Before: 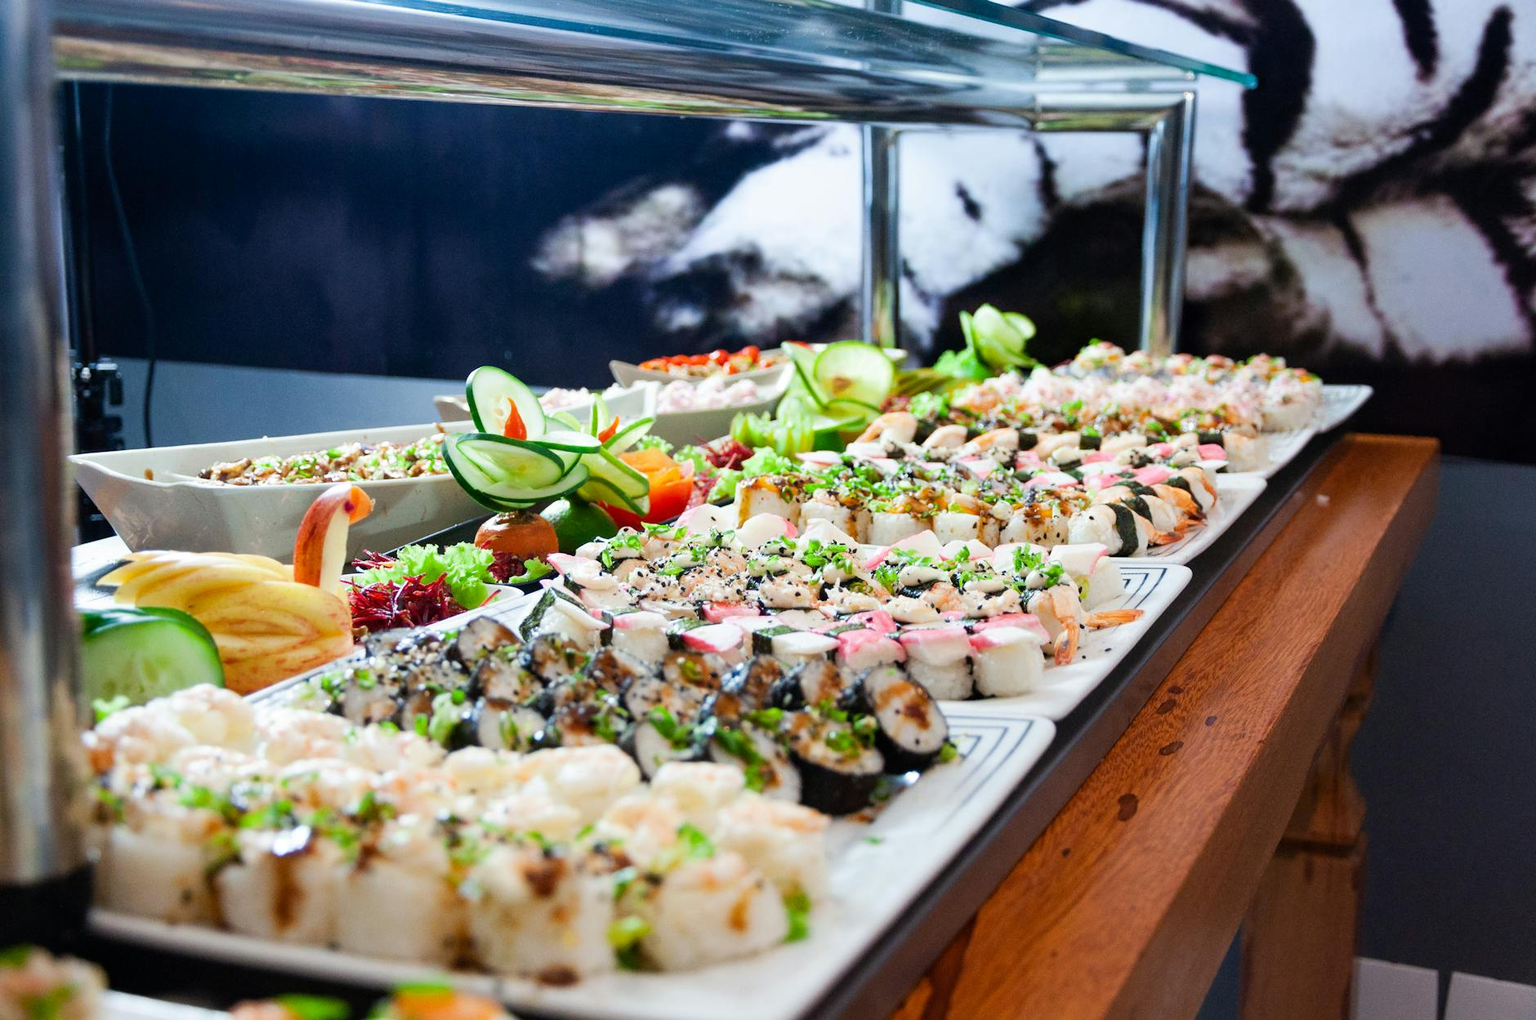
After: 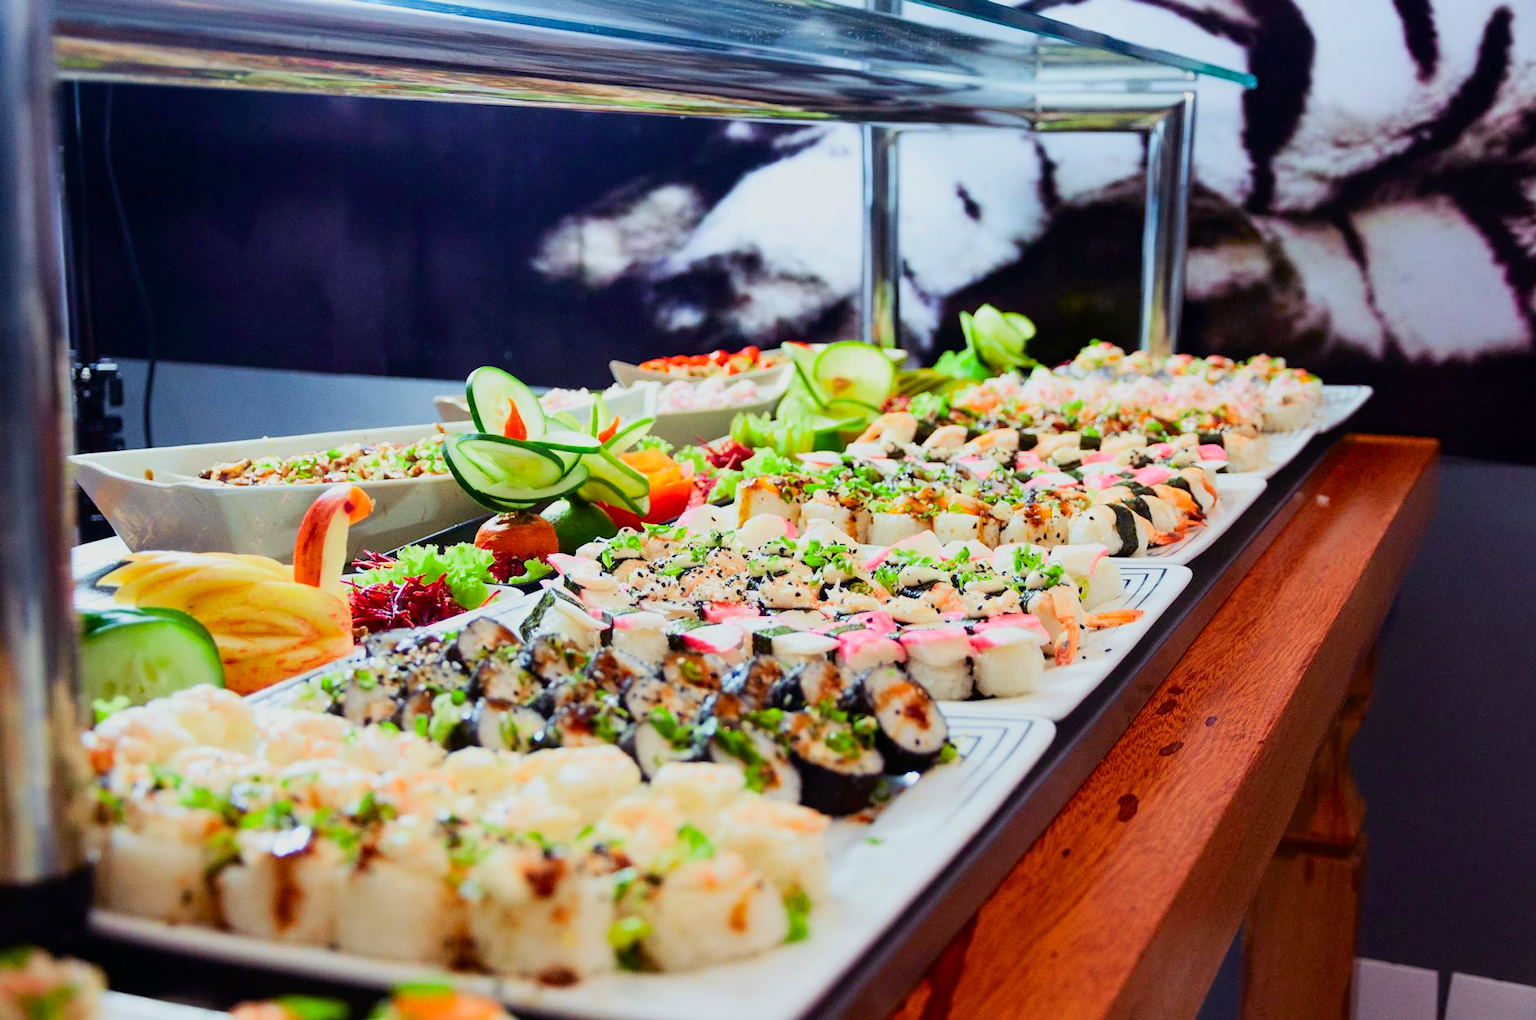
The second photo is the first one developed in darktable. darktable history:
color balance rgb: shadows lift › luminance 0.451%, shadows lift › chroma 6.938%, shadows lift › hue 297.44°, linear chroma grading › global chroma 14.961%, perceptual saturation grading › global saturation 0.981%
tone curve: curves: ch0 [(0, 0) (0.091, 0.066) (0.184, 0.16) (0.491, 0.519) (0.748, 0.765) (1, 0.919)]; ch1 [(0, 0) (0.179, 0.173) (0.322, 0.32) (0.424, 0.424) (0.502, 0.5) (0.56, 0.575) (0.631, 0.675) (0.777, 0.806) (1, 1)]; ch2 [(0, 0) (0.434, 0.447) (0.497, 0.498) (0.539, 0.566) (0.676, 0.691) (1, 1)], color space Lab, independent channels, preserve colors none
